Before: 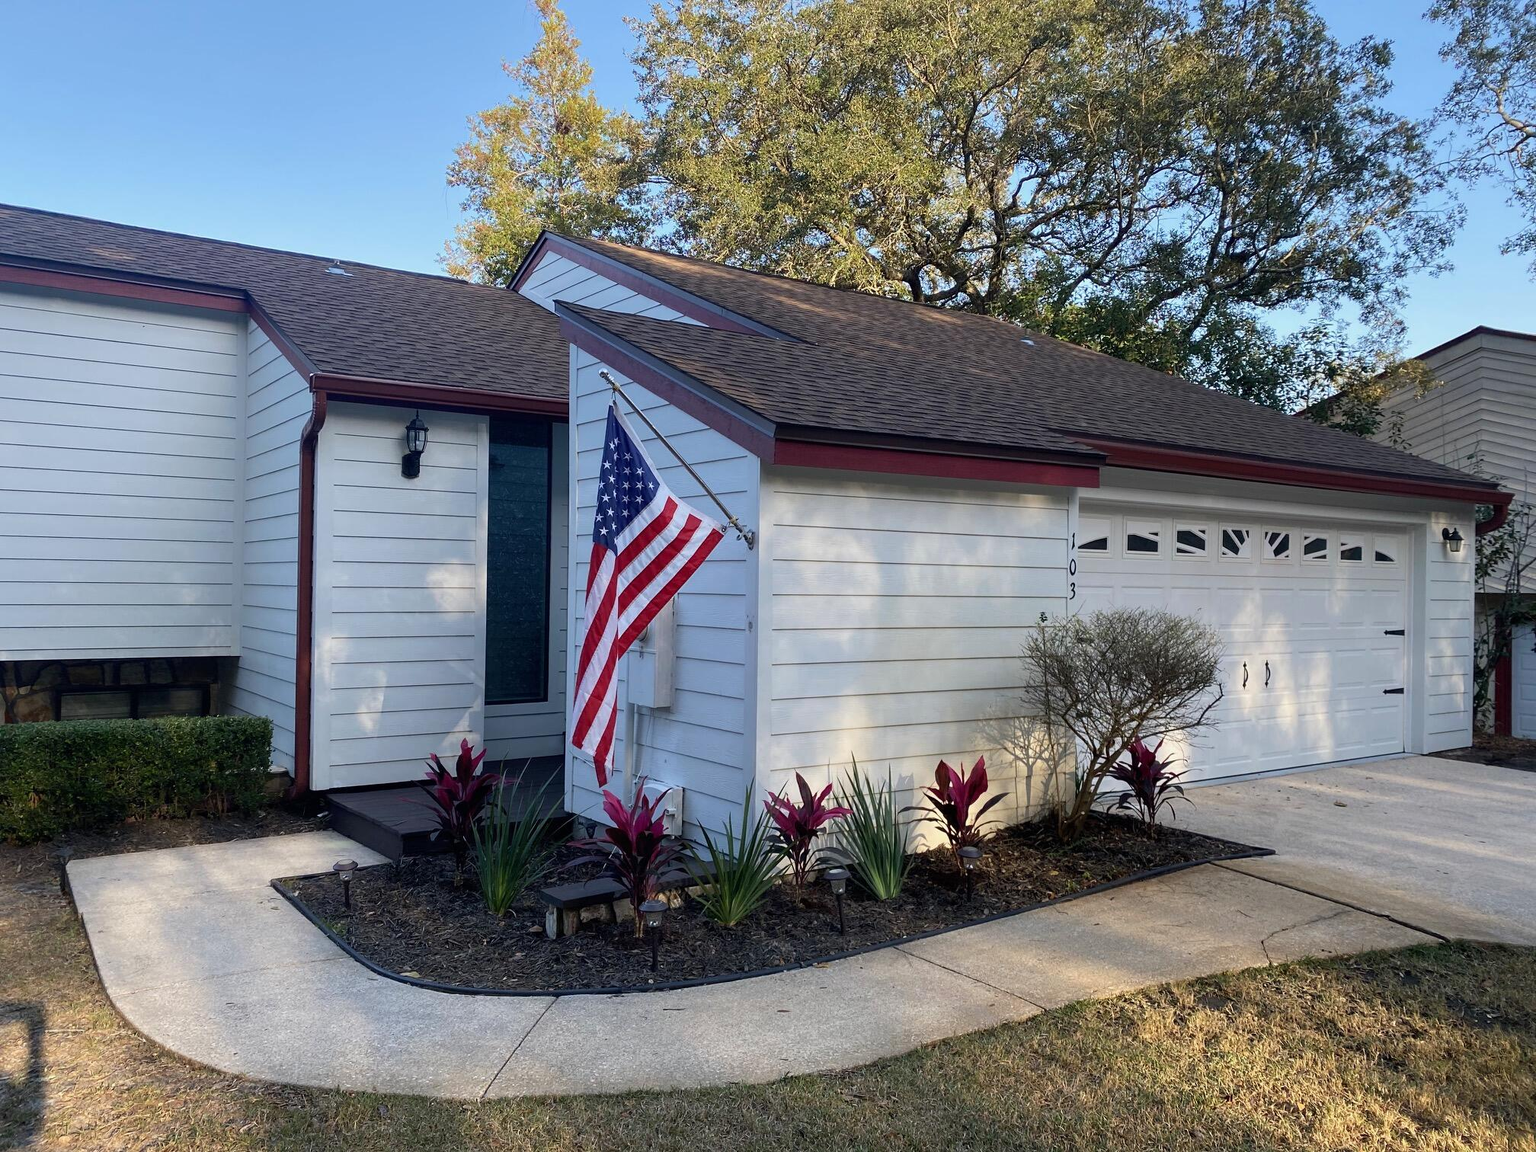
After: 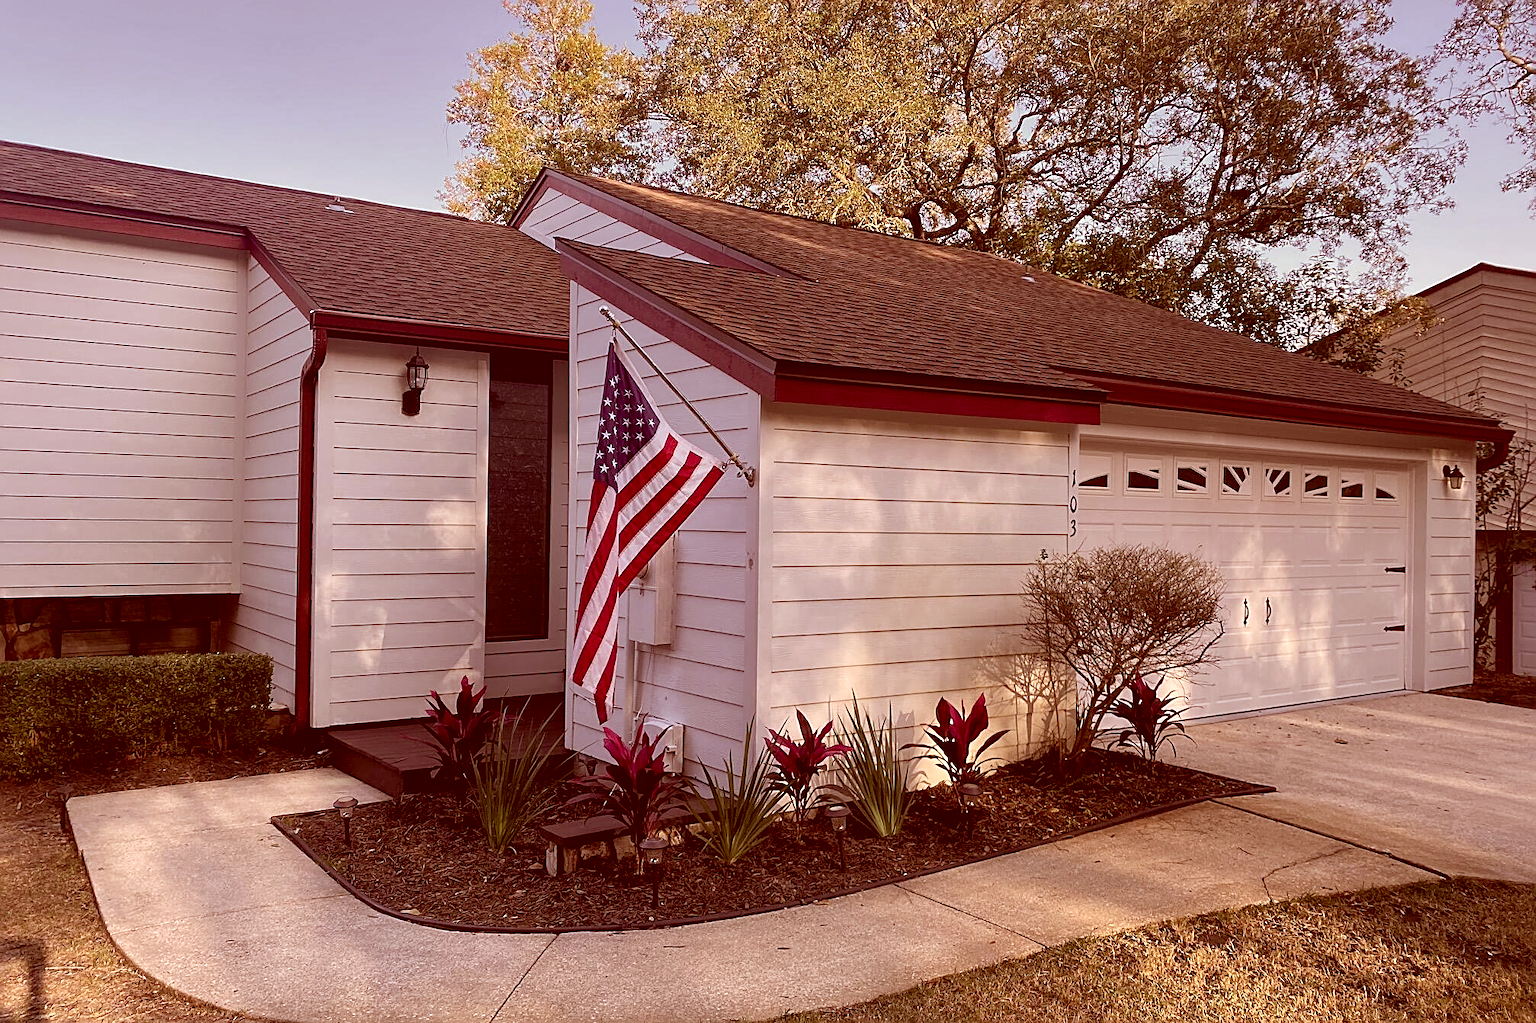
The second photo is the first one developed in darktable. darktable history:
color correction: highlights a* 9.05, highlights b* 8.89, shadows a* 39.33, shadows b* 39.92, saturation 0.808
shadows and highlights: shadows 25.42, highlights -24.05
crop and rotate: top 5.507%, bottom 5.606%
sharpen: amount 0.572
local contrast: mode bilateral grid, contrast 20, coarseness 49, detail 119%, midtone range 0.2
tone equalizer: mask exposure compensation -0.494 EV
